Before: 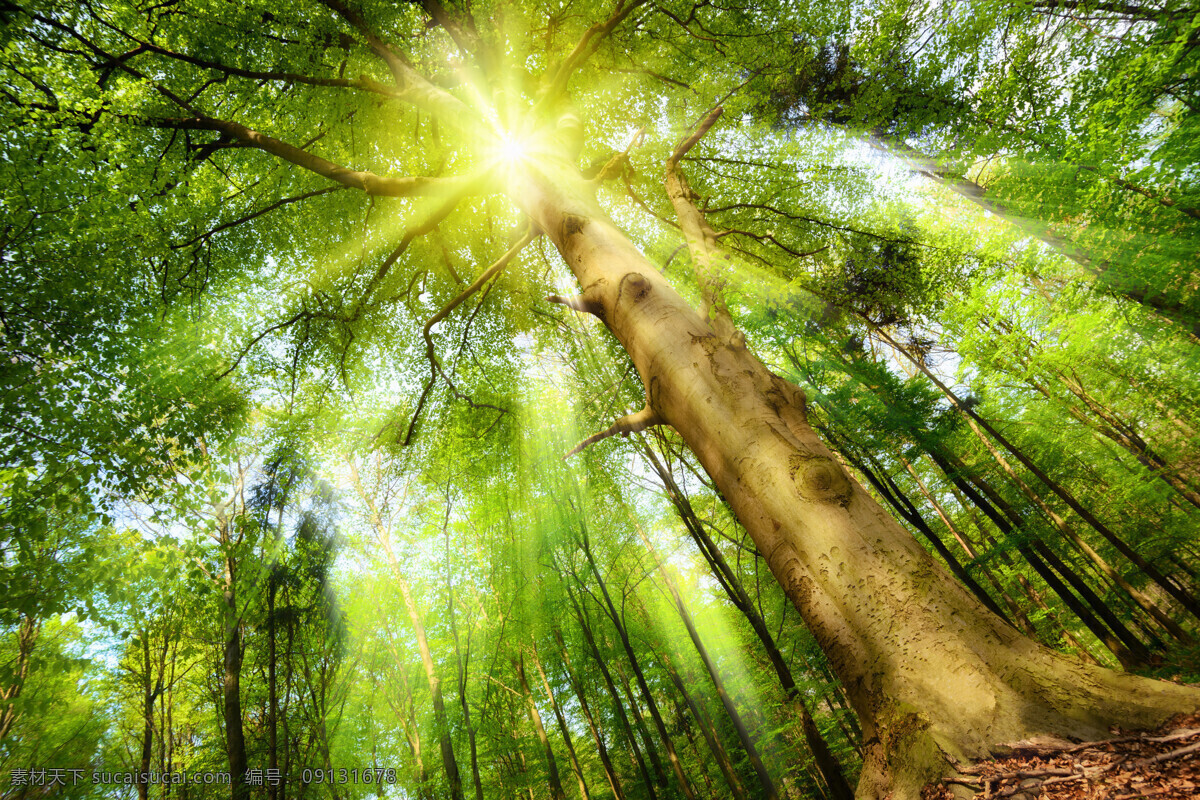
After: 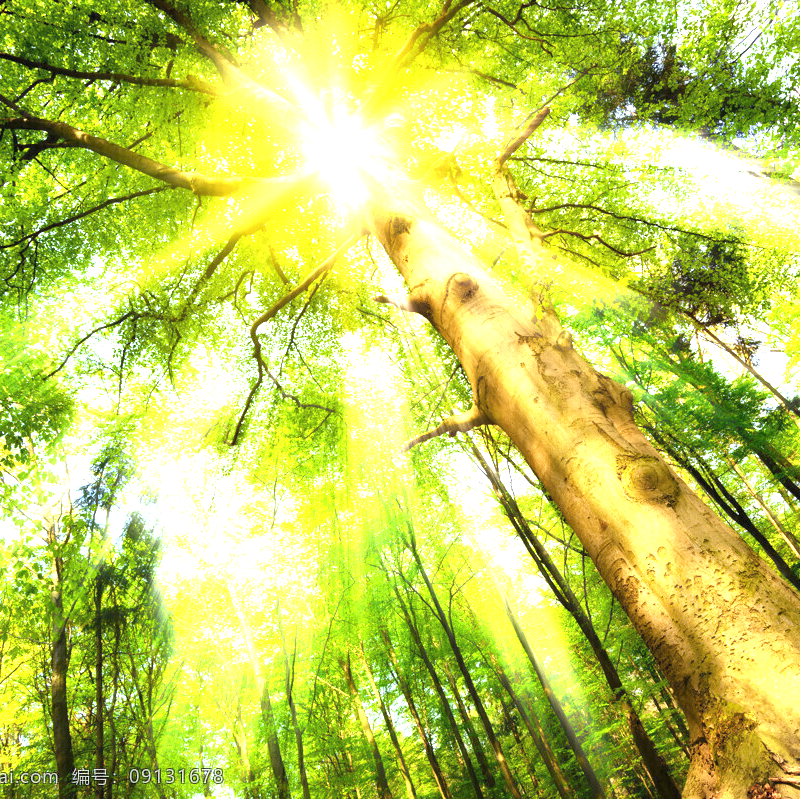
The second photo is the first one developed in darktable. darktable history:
crop and rotate: left 14.492%, right 18.785%
exposure: black level correction 0, exposure 1.446 EV, compensate exposure bias true, compensate highlight preservation false
